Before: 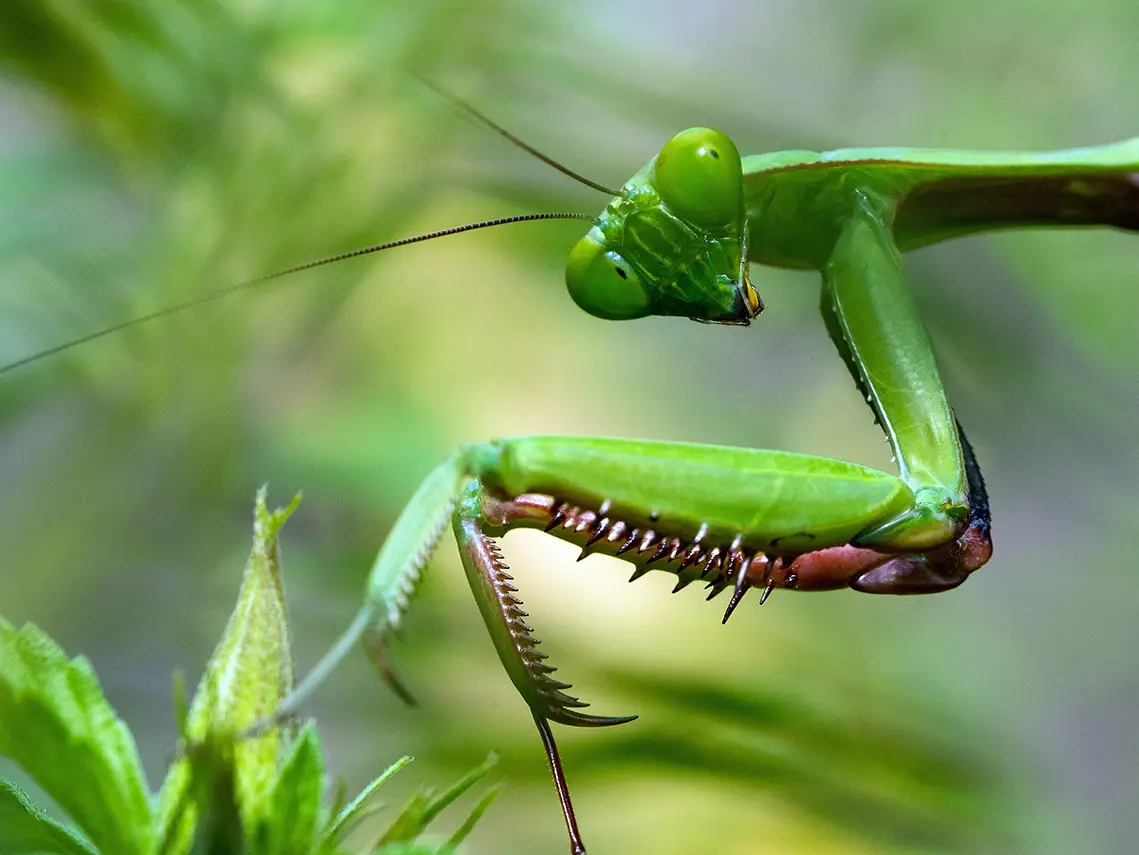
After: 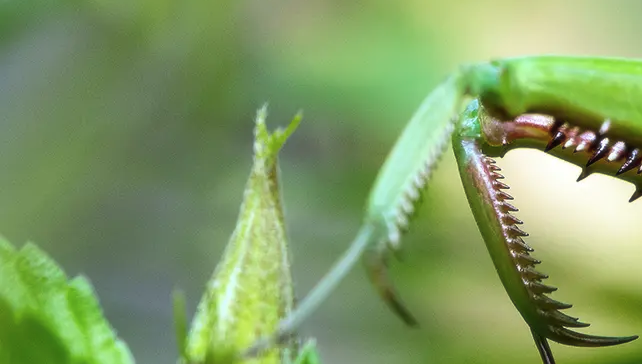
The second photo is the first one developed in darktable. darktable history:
crop: top 44.483%, right 43.593%, bottom 12.892%
soften: size 10%, saturation 50%, brightness 0.2 EV, mix 10%
